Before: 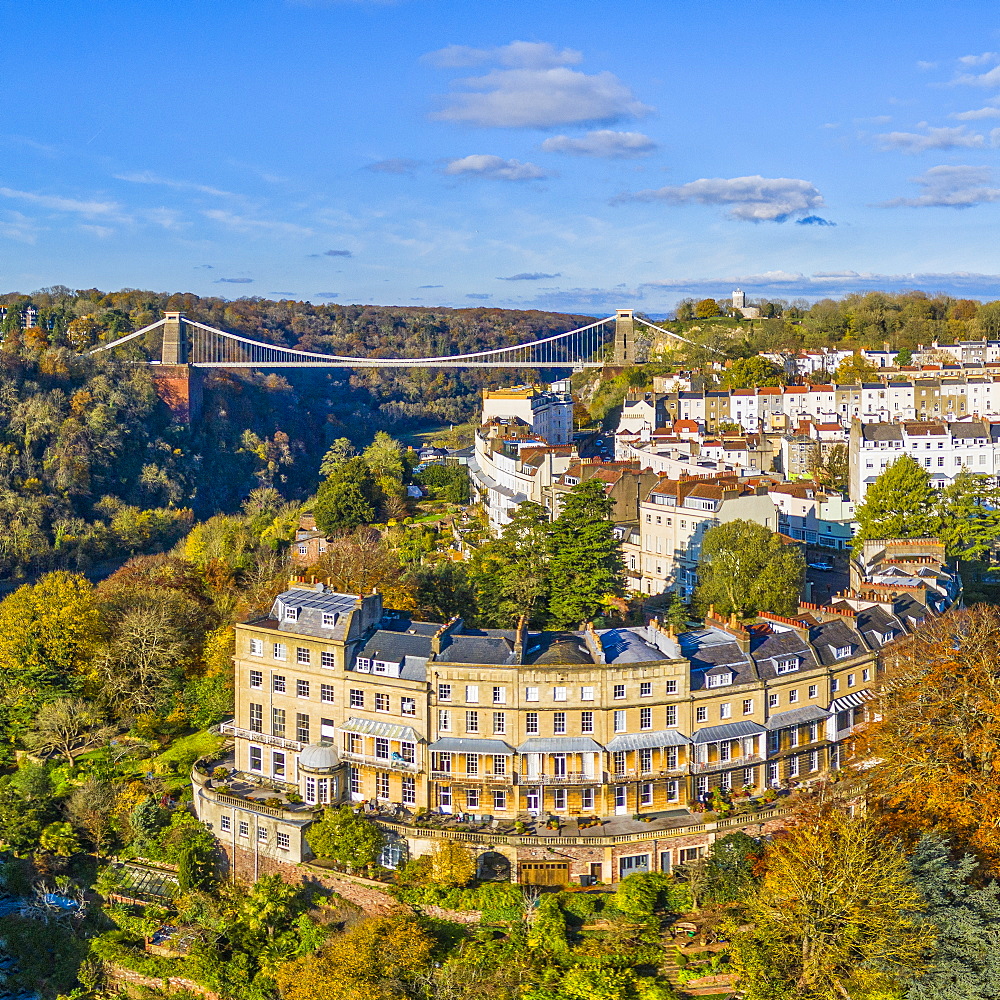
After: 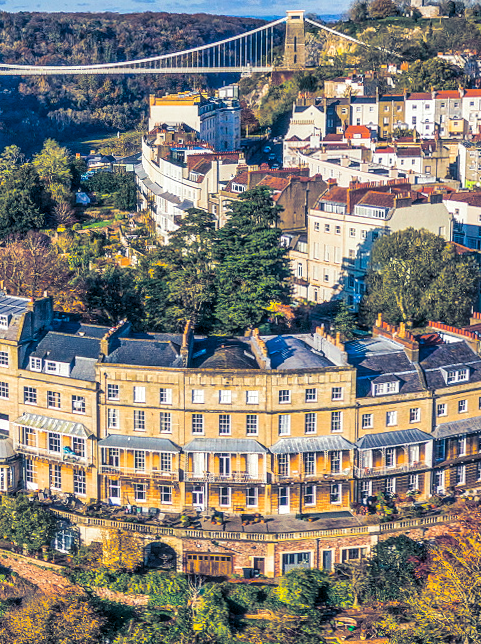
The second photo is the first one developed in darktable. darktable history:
crop and rotate: left 29.237%, top 31.152%, right 19.807%
local contrast: on, module defaults
soften: size 10%, saturation 50%, brightness 0.2 EV, mix 10%
split-toning: shadows › hue 226.8°, shadows › saturation 0.84
rotate and perspective: rotation 0.062°, lens shift (vertical) 0.115, lens shift (horizontal) -0.133, crop left 0.047, crop right 0.94, crop top 0.061, crop bottom 0.94
